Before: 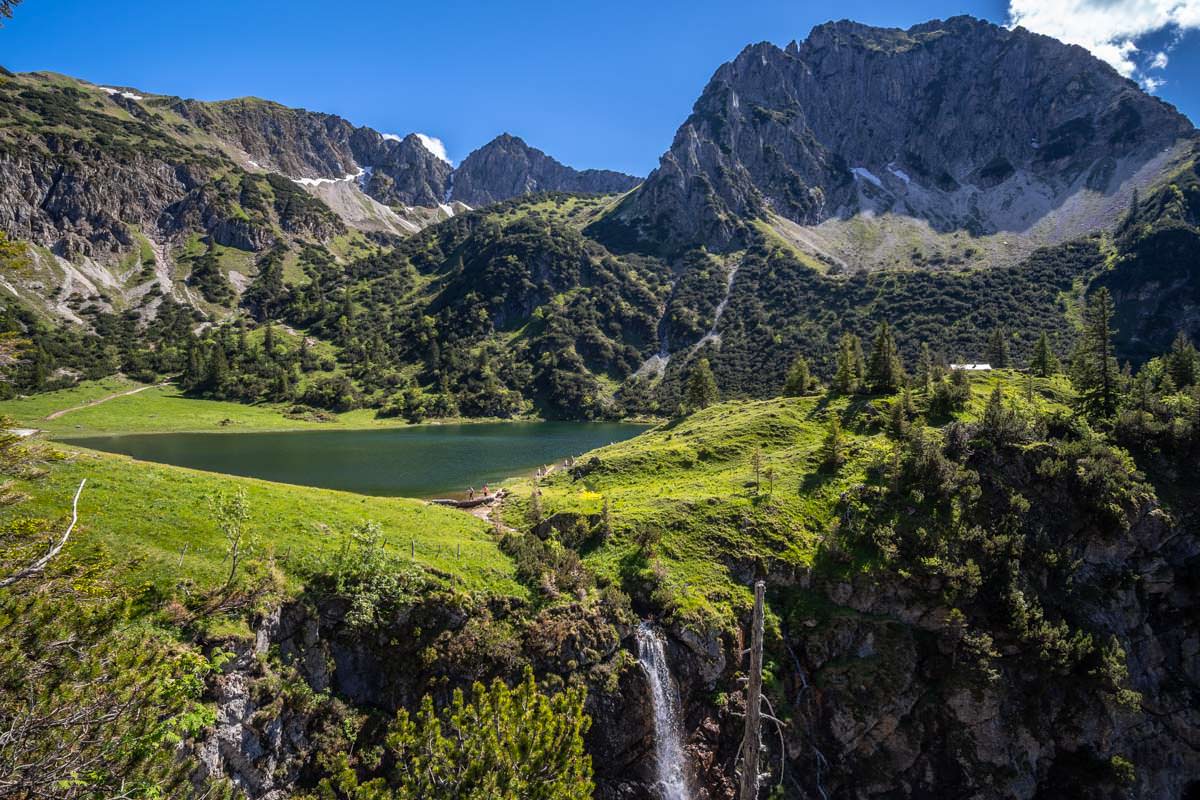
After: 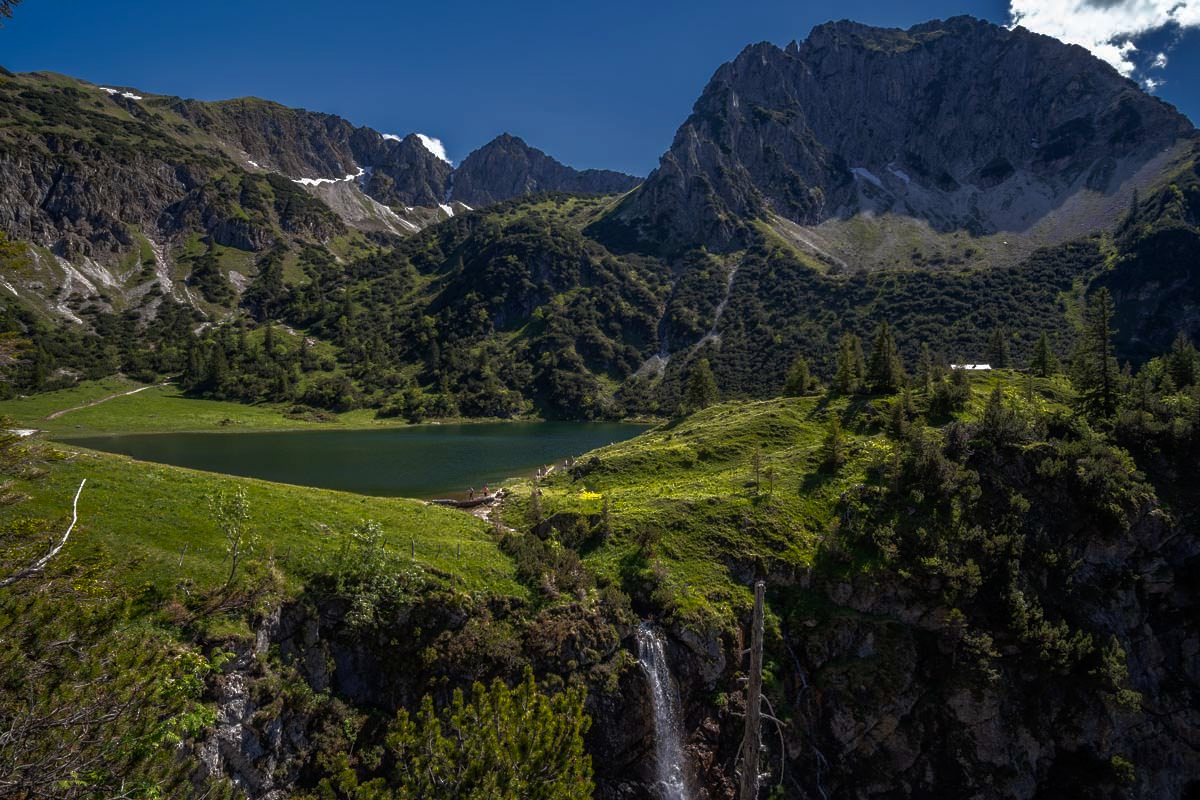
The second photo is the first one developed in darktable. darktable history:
base curve: curves: ch0 [(0, 0) (0.564, 0.291) (0.802, 0.731) (1, 1)]
color balance rgb: global vibrance 10%
